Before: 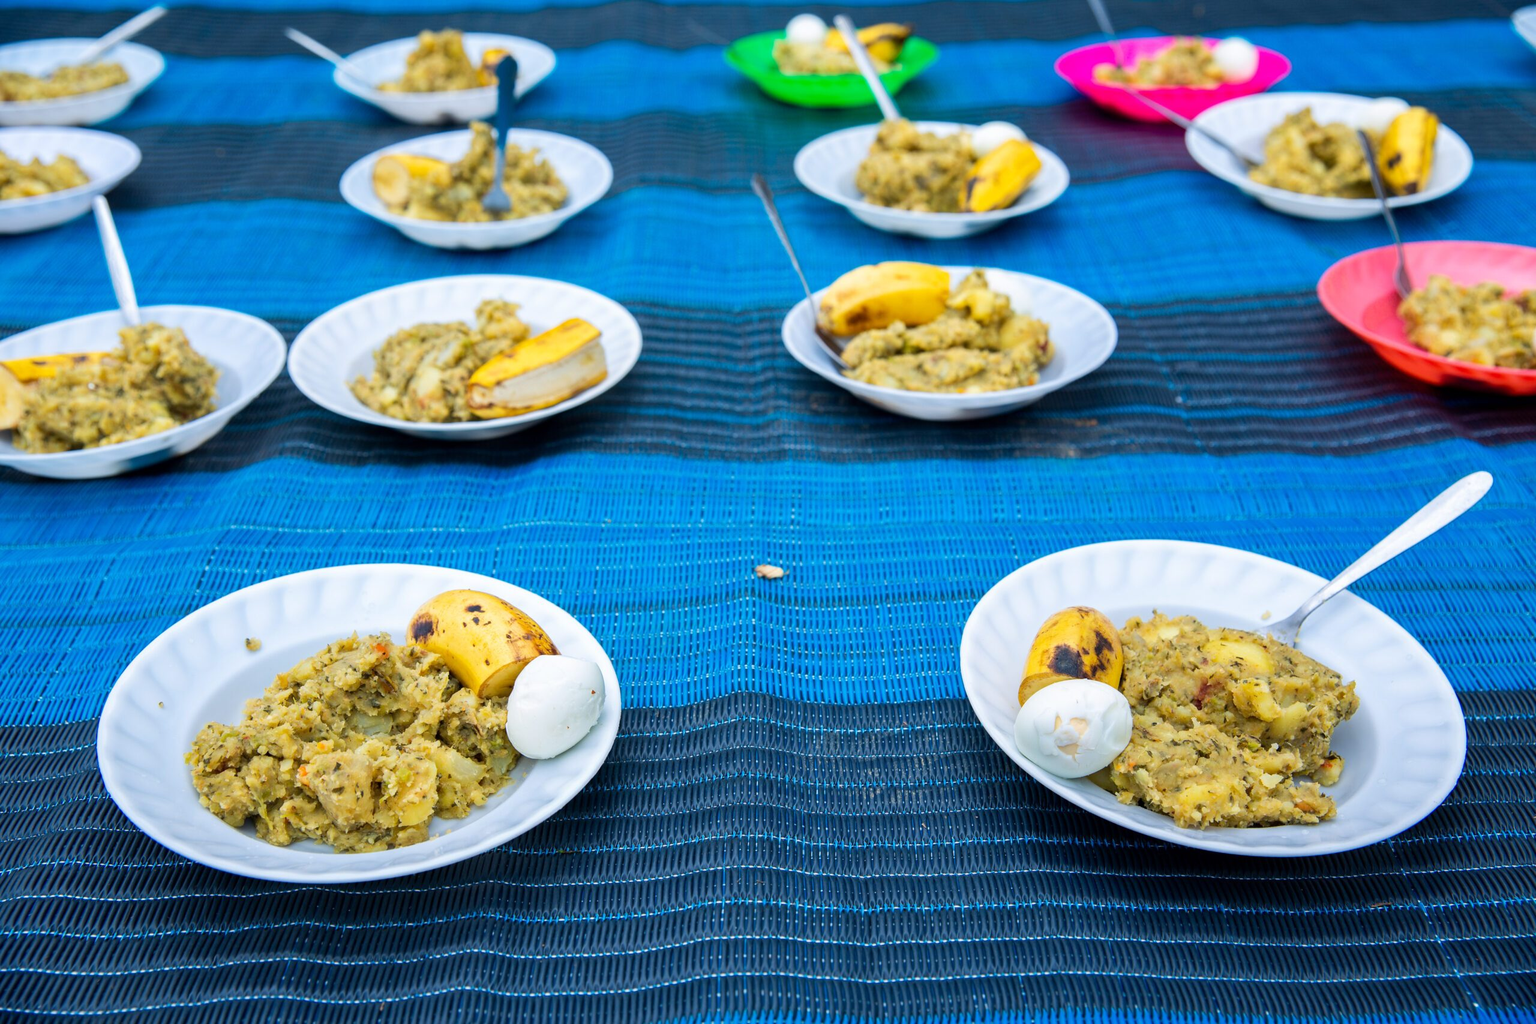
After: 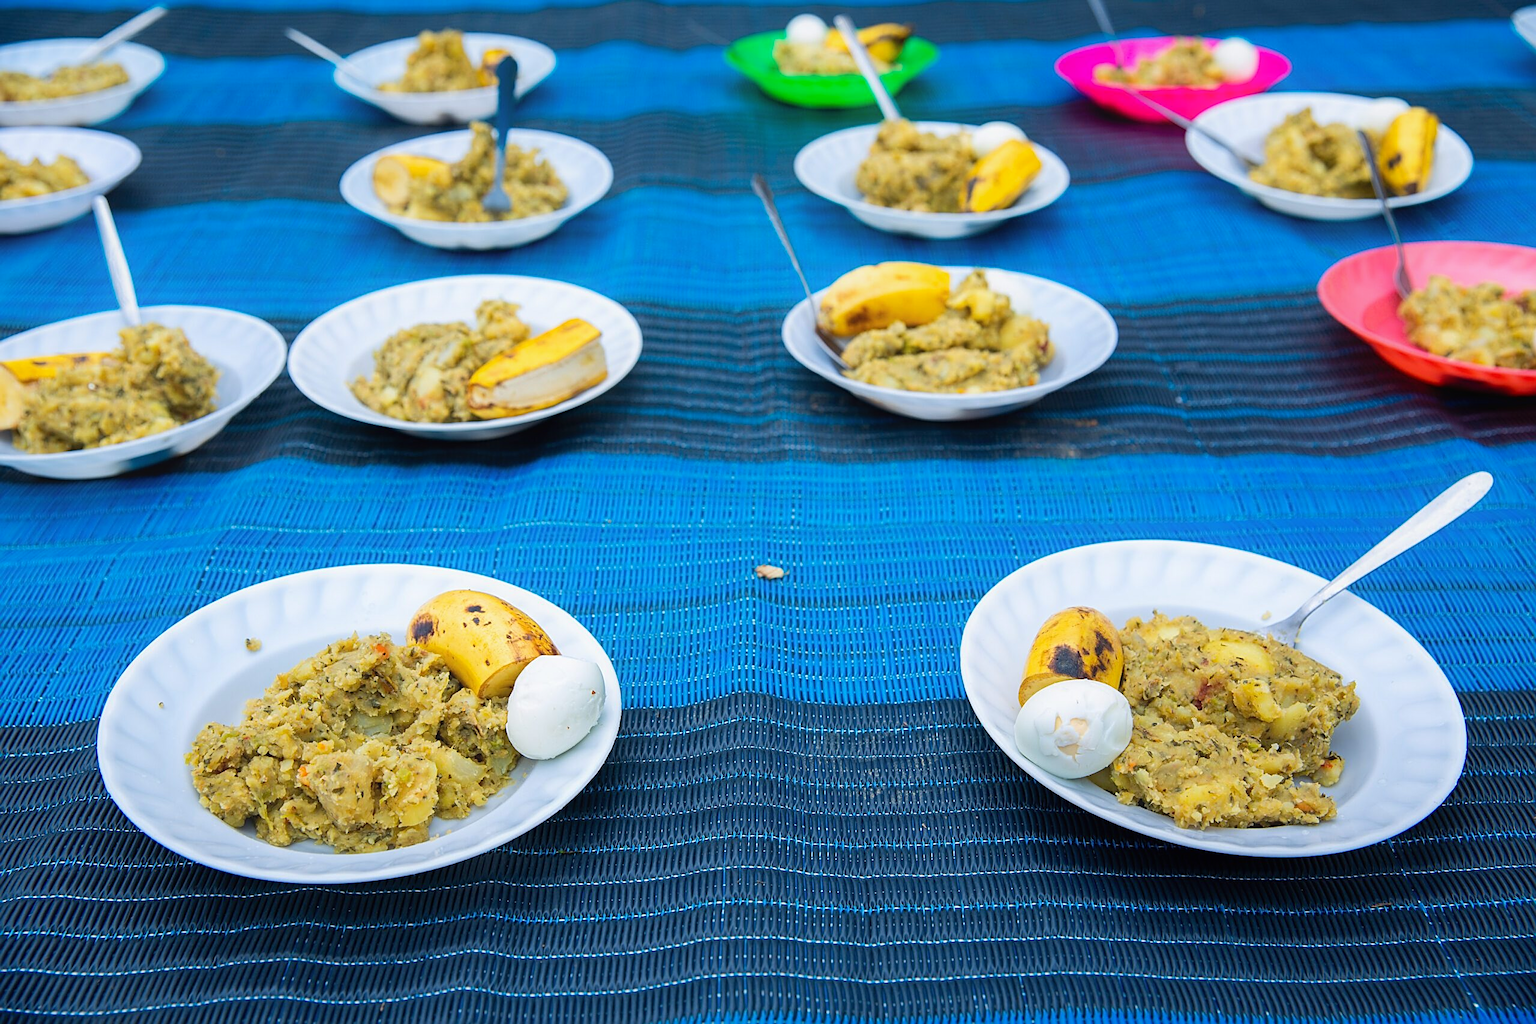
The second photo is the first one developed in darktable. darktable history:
contrast equalizer: y [[0.5, 0.488, 0.462, 0.461, 0.491, 0.5], [0.5 ×6], [0.5 ×6], [0 ×6], [0 ×6]]
sharpen: on, module defaults
